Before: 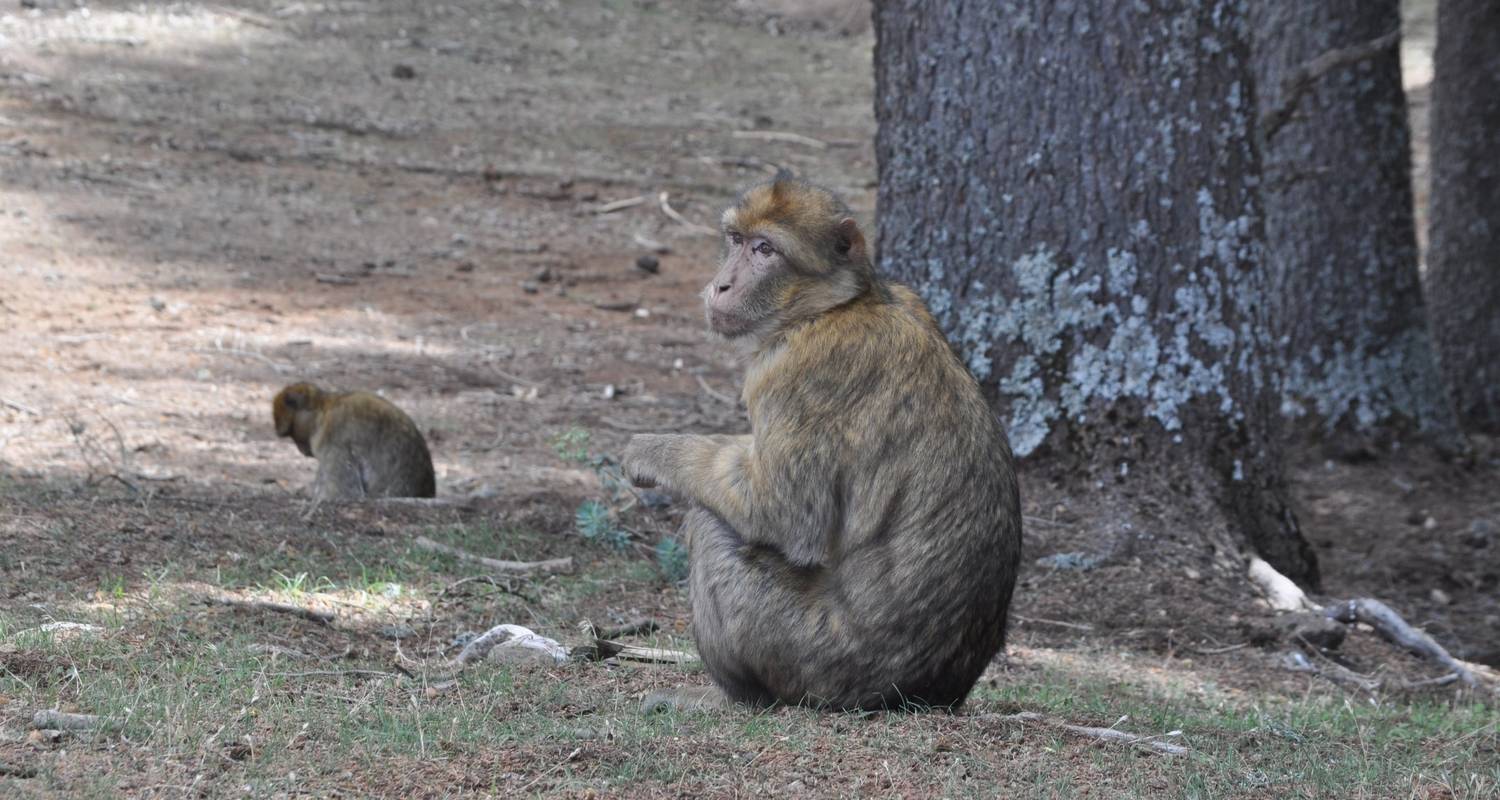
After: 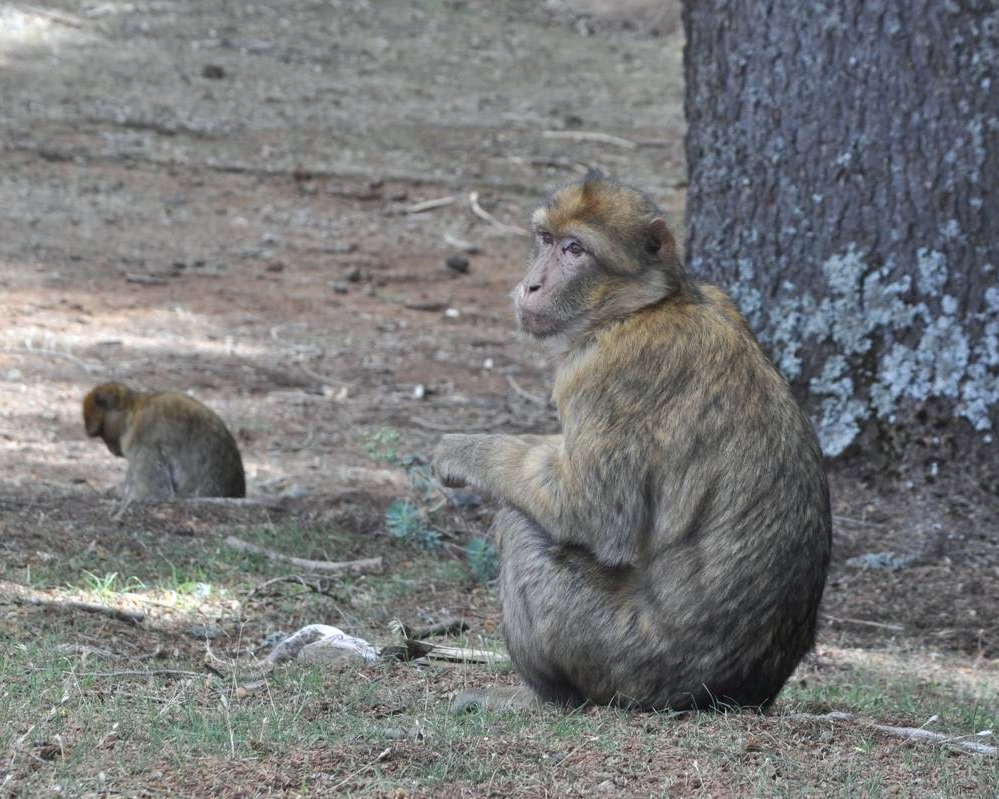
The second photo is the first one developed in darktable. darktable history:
exposure: exposure 0.178 EV, compensate exposure bias true, compensate highlight preservation false
crop and rotate: left 12.673%, right 20.66%
white balance: red 0.978, blue 0.999
